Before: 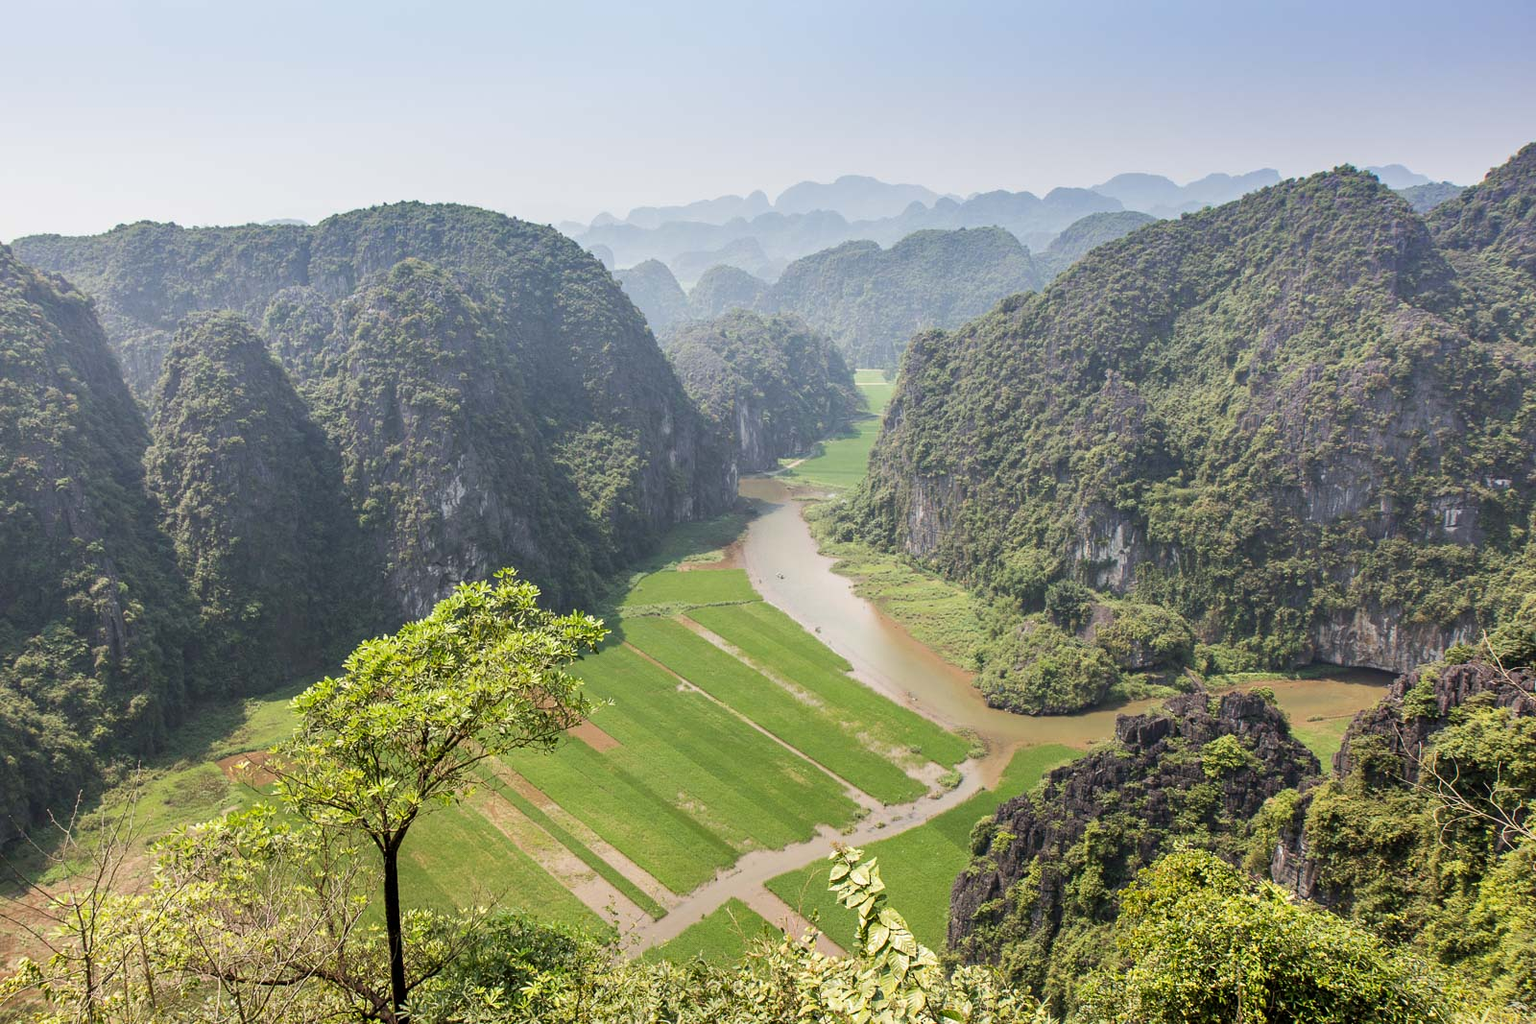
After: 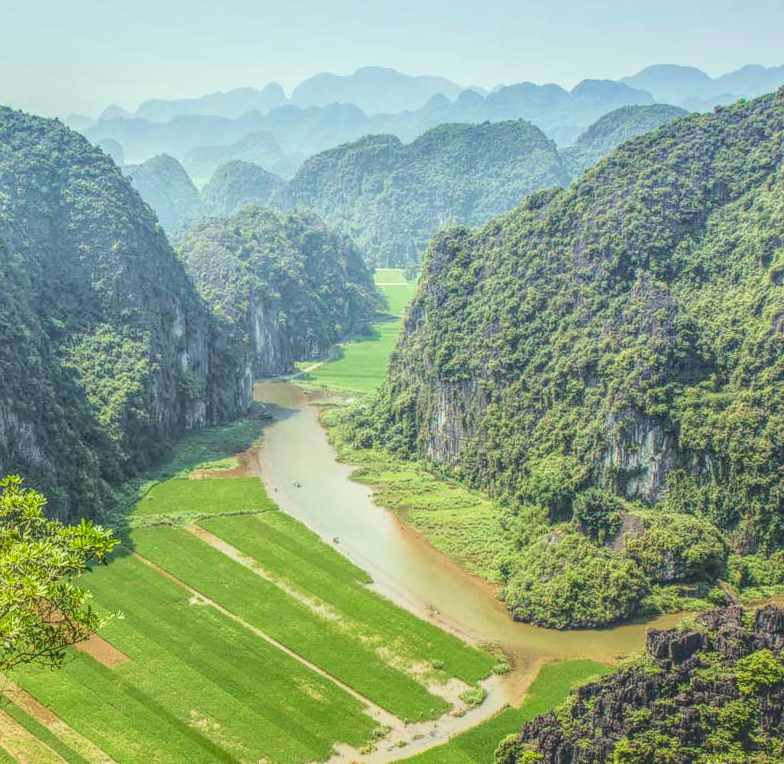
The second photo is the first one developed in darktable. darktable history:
tone curve: curves: ch0 [(0, 0) (0.003, 0.085) (0.011, 0.086) (0.025, 0.086) (0.044, 0.088) (0.069, 0.093) (0.1, 0.102) (0.136, 0.12) (0.177, 0.157) (0.224, 0.203) (0.277, 0.277) (0.335, 0.36) (0.399, 0.463) (0.468, 0.559) (0.543, 0.626) (0.623, 0.703) (0.709, 0.789) (0.801, 0.869) (0.898, 0.927) (1, 1)], color space Lab, linked channels, preserve colors none
velvia: on, module defaults
shadows and highlights: shadows 62.09, white point adjustment 0.467, highlights -34.21, compress 84.27%
color correction: highlights a* -7.83, highlights b* 3.08
local contrast: highlights 20%, shadows 27%, detail 200%, midtone range 0.2
crop: left 32.279%, top 10.922%, right 18.719%, bottom 17.437%
contrast brightness saturation: contrast -0.021, brightness -0.011, saturation 0.041
